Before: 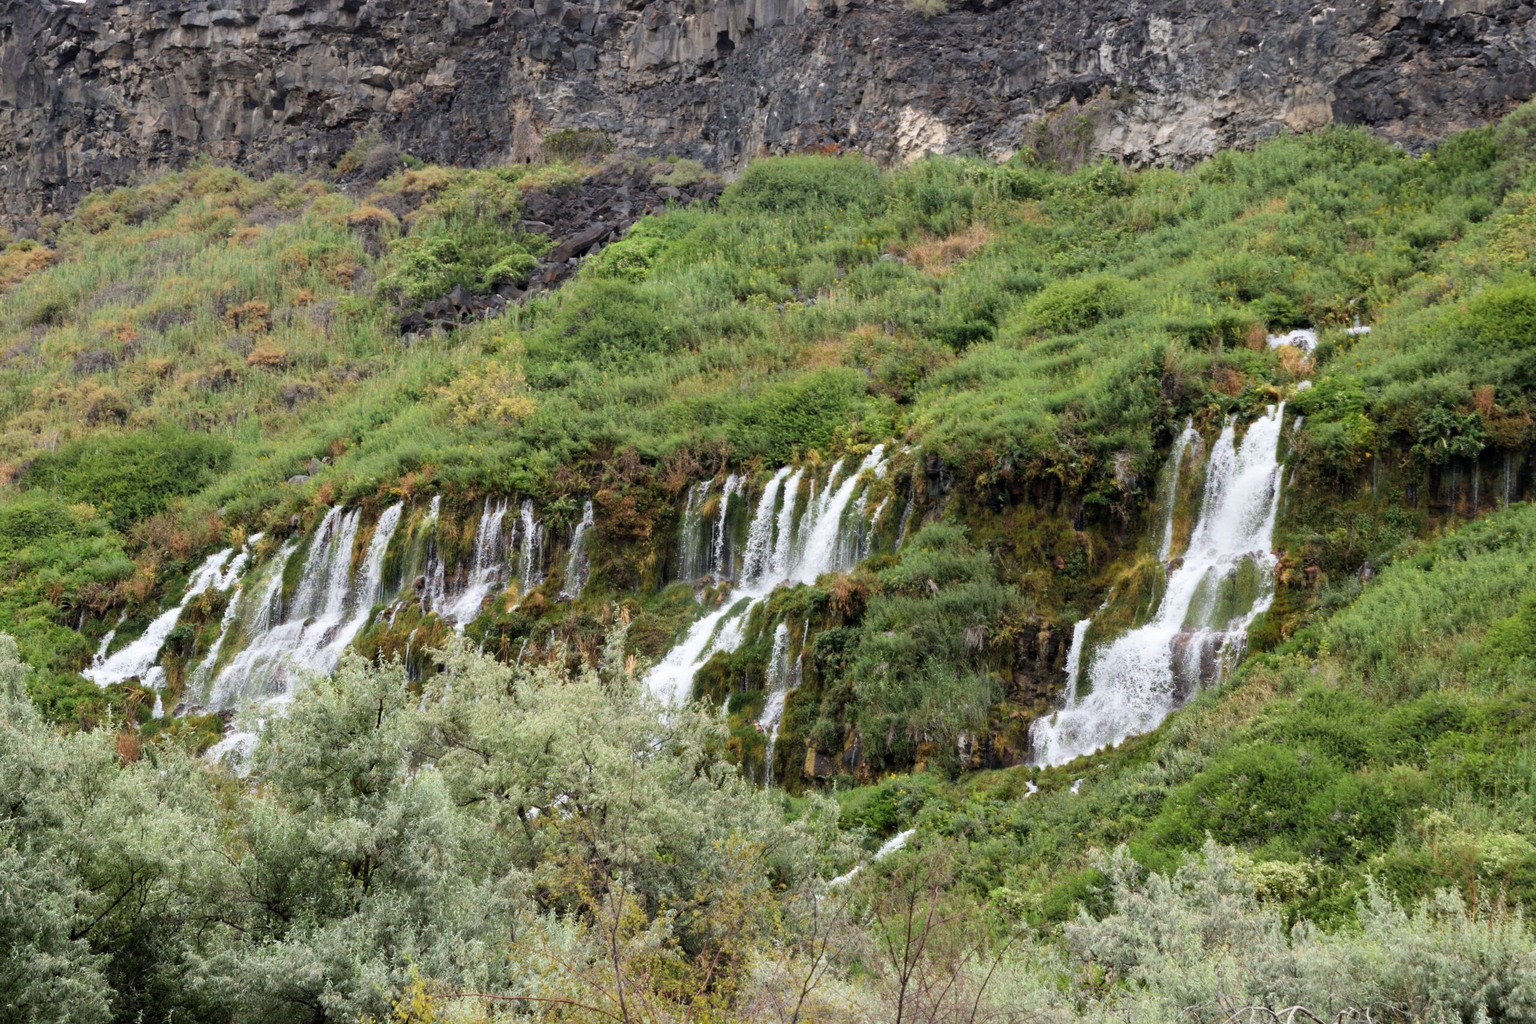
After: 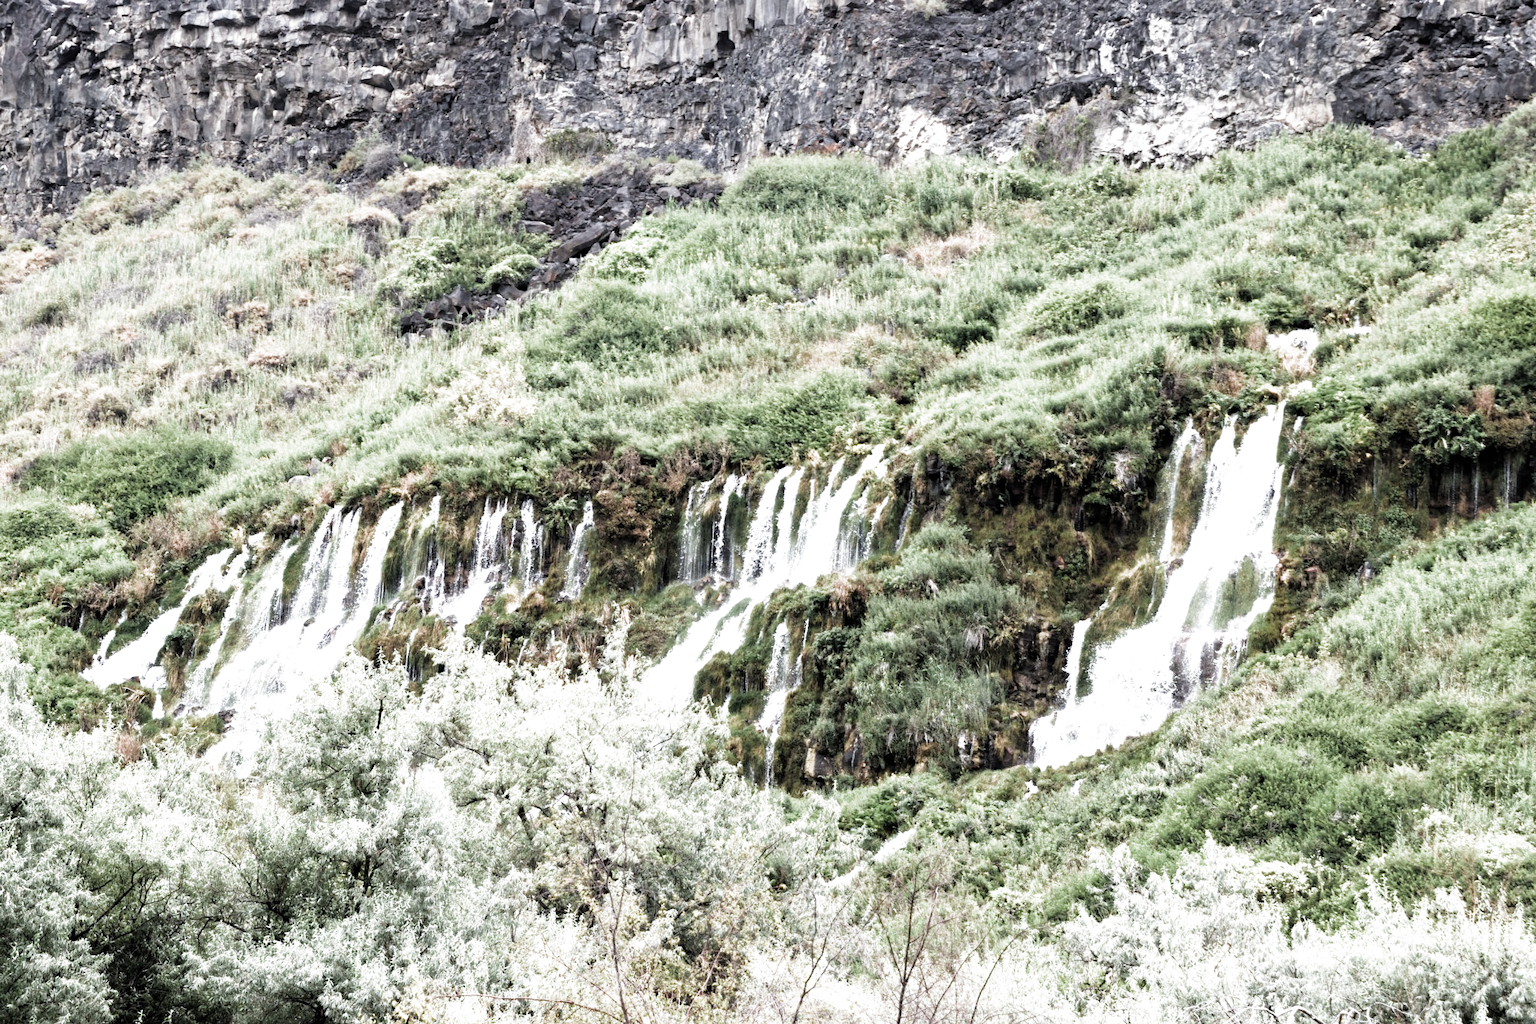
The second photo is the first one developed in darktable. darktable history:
contrast brightness saturation: contrast 0.103, saturation -0.365
color calibration: illuminant as shot in camera, x 0.358, y 0.373, temperature 4628.91 K
filmic rgb: black relative exposure -7.98 EV, white relative exposure 2.47 EV, threshold 2.99 EV, hardness 6.34, color science v4 (2020), enable highlight reconstruction true
exposure: exposure 1.091 EV, compensate exposure bias true, compensate highlight preservation false
